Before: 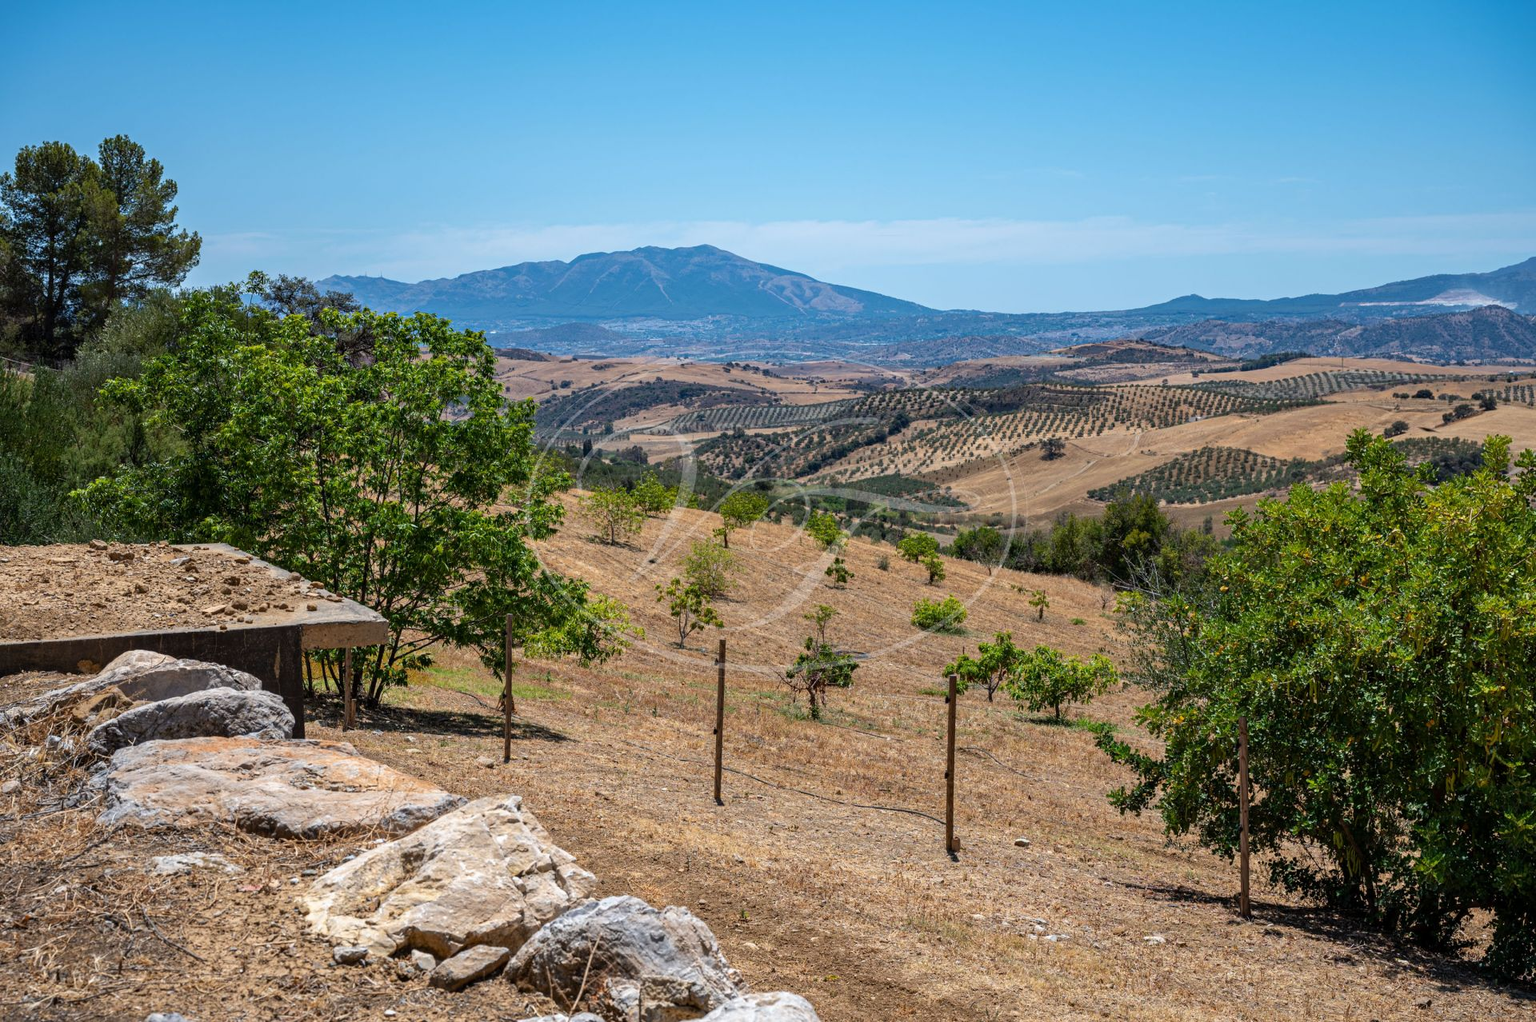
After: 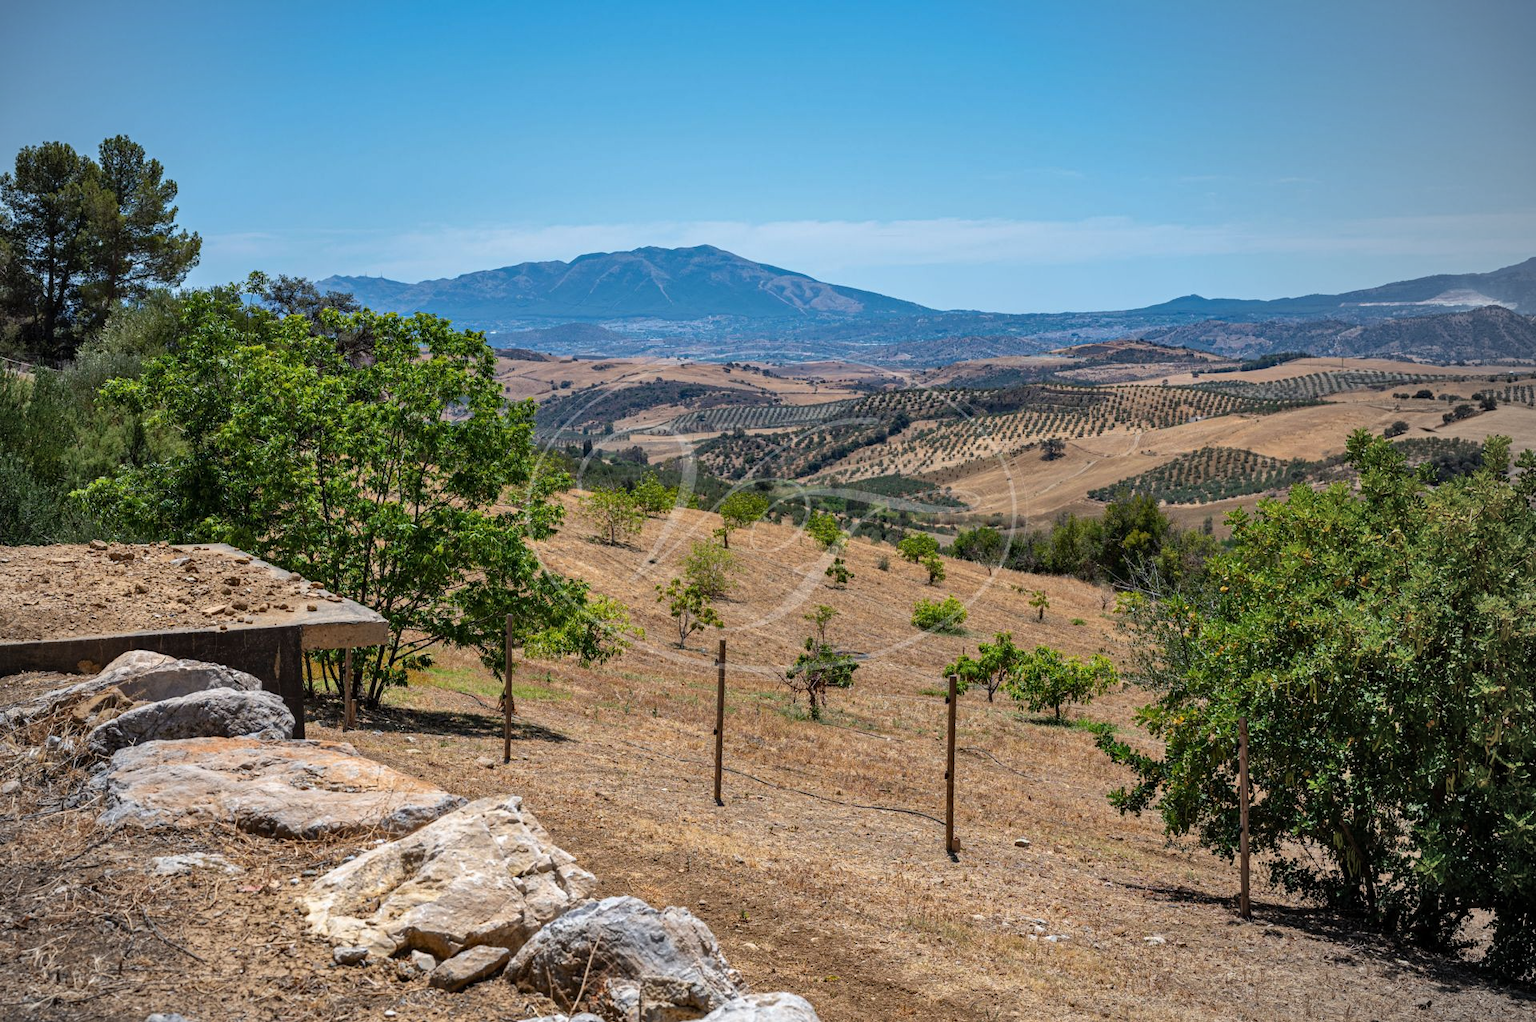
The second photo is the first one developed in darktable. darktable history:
vignetting: fall-off start 73.34%, brightness -0.267, center (-0.119, -0.002), unbound false
shadows and highlights: soften with gaussian
